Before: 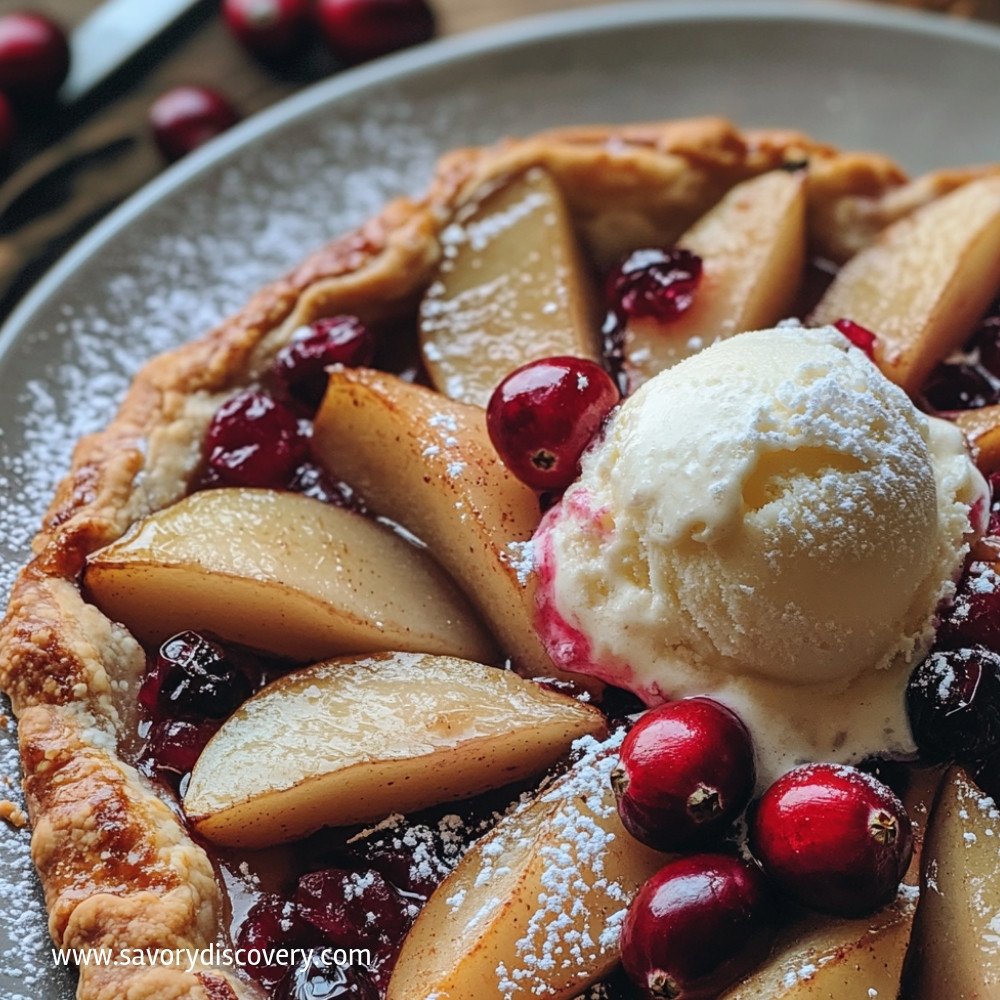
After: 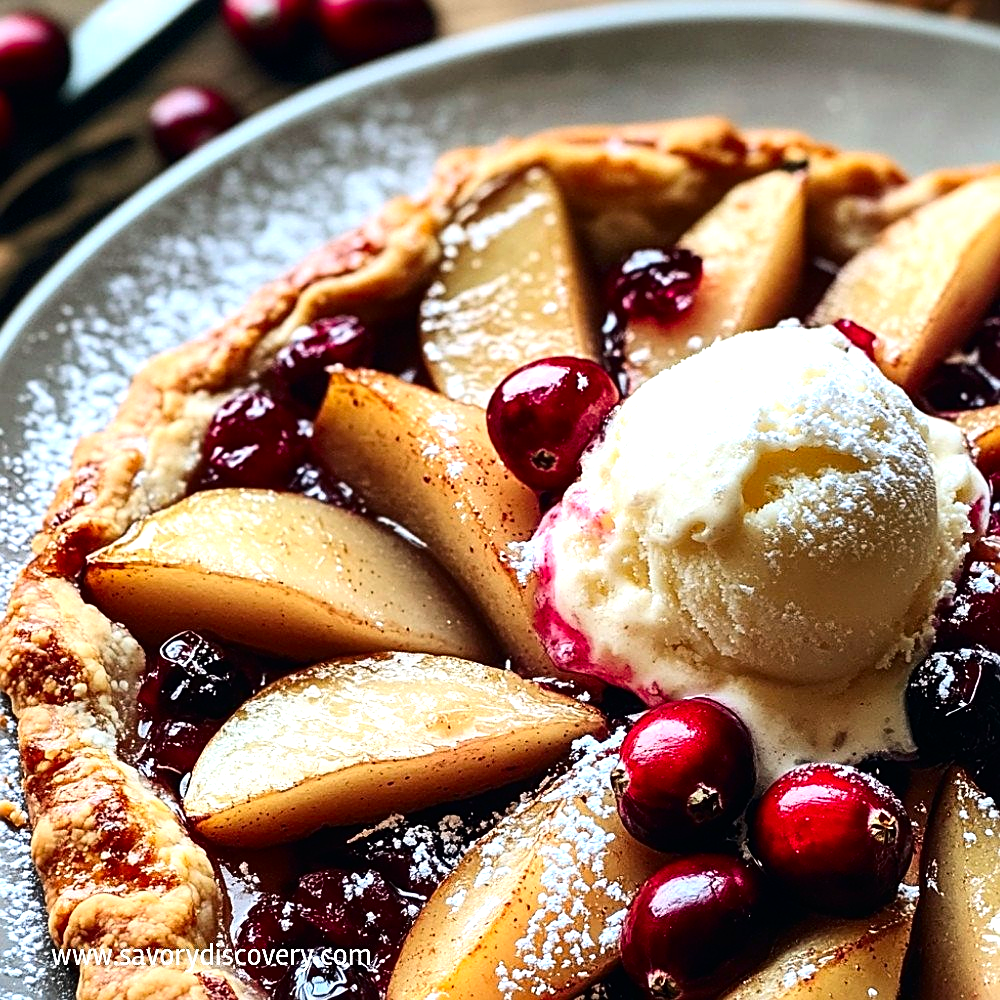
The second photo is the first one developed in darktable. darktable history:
exposure: exposure 0.15 EV, compensate highlight preservation false
tone equalizer: -8 EV -0.783 EV, -7 EV -0.689 EV, -6 EV -0.575 EV, -5 EV -0.376 EV, -3 EV 0.396 EV, -2 EV 0.6 EV, -1 EV 0.695 EV, +0 EV 0.766 EV
contrast brightness saturation: contrast 0.188, brightness -0.113, saturation 0.21
sharpen: on, module defaults
